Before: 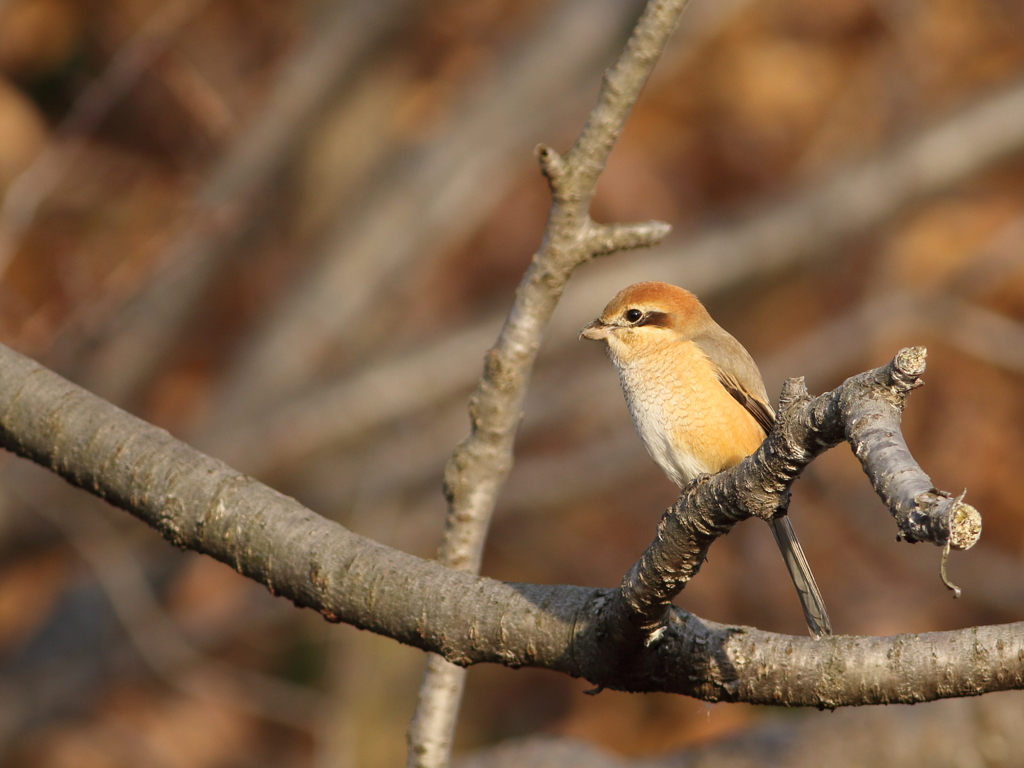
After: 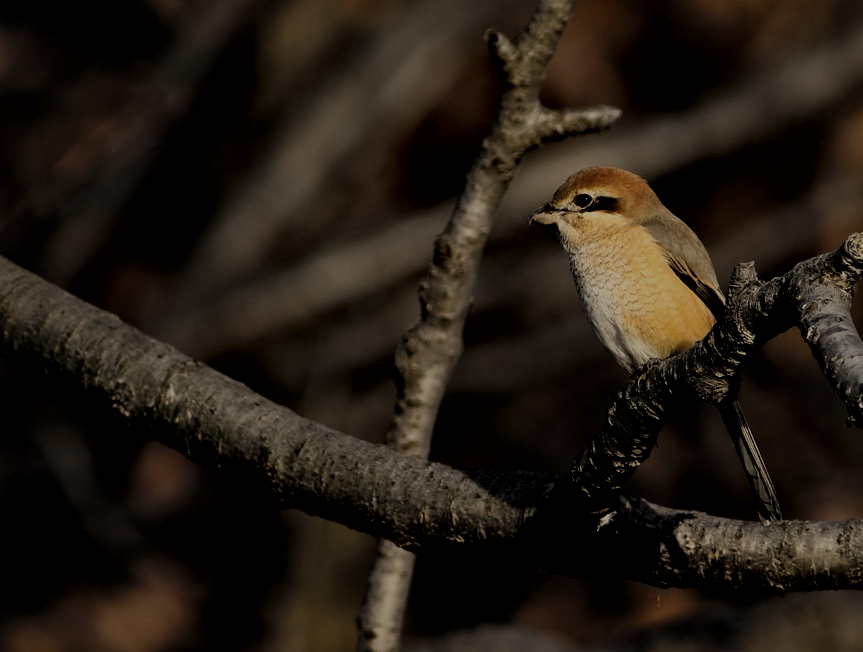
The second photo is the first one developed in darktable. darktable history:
contrast brightness saturation: contrast 0.197, brightness 0.157, saturation 0.217
crop and rotate: left 4.948%, top 15.045%, right 10.701%
exposure: exposure -1.981 EV, compensate highlight preservation false
local contrast: mode bilateral grid, contrast 19, coarseness 50, detail 144%, midtone range 0.2
filmic rgb: black relative exposure -4.06 EV, white relative exposure 2.99 EV, hardness 3, contrast 1.393
